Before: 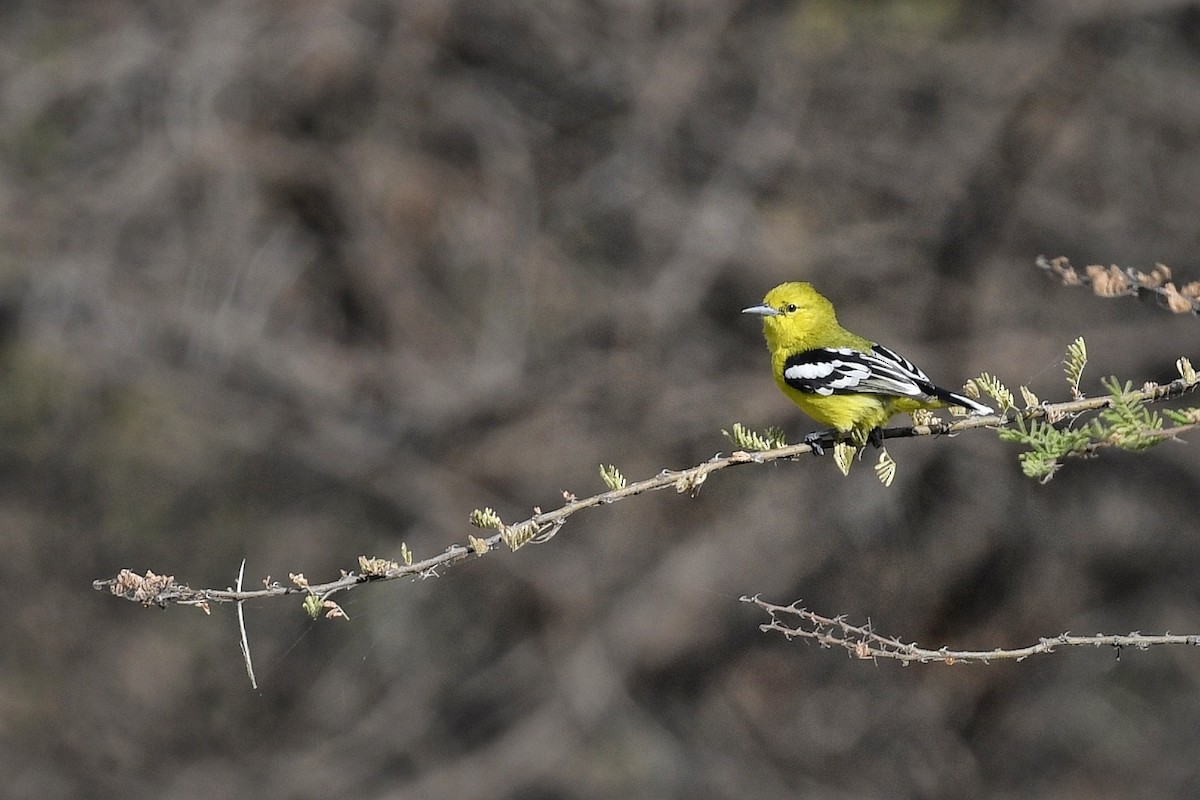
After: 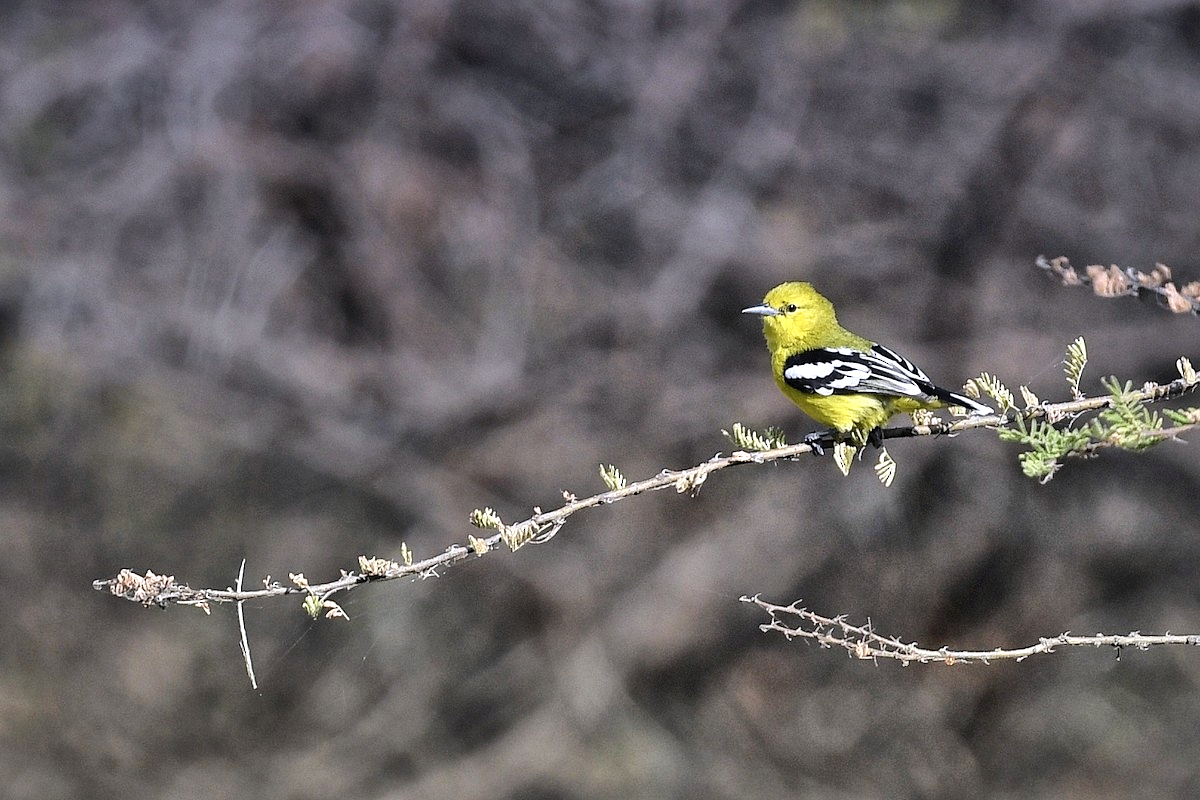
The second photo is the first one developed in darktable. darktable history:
graduated density: hue 238.83°, saturation 50%
sharpen: amount 0.2
shadows and highlights: shadows 52.34, highlights -28.23, soften with gaussian
tone equalizer: -8 EV -0.417 EV, -7 EV -0.389 EV, -6 EV -0.333 EV, -5 EV -0.222 EV, -3 EV 0.222 EV, -2 EV 0.333 EV, -1 EV 0.389 EV, +0 EV 0.417 EV, edges refinement/feathering 500, mask exposure compensation -1.57 EV, preserve details no
exposure: black level correction 0, exposure 0.5 EV, compensate highlight preservation false
